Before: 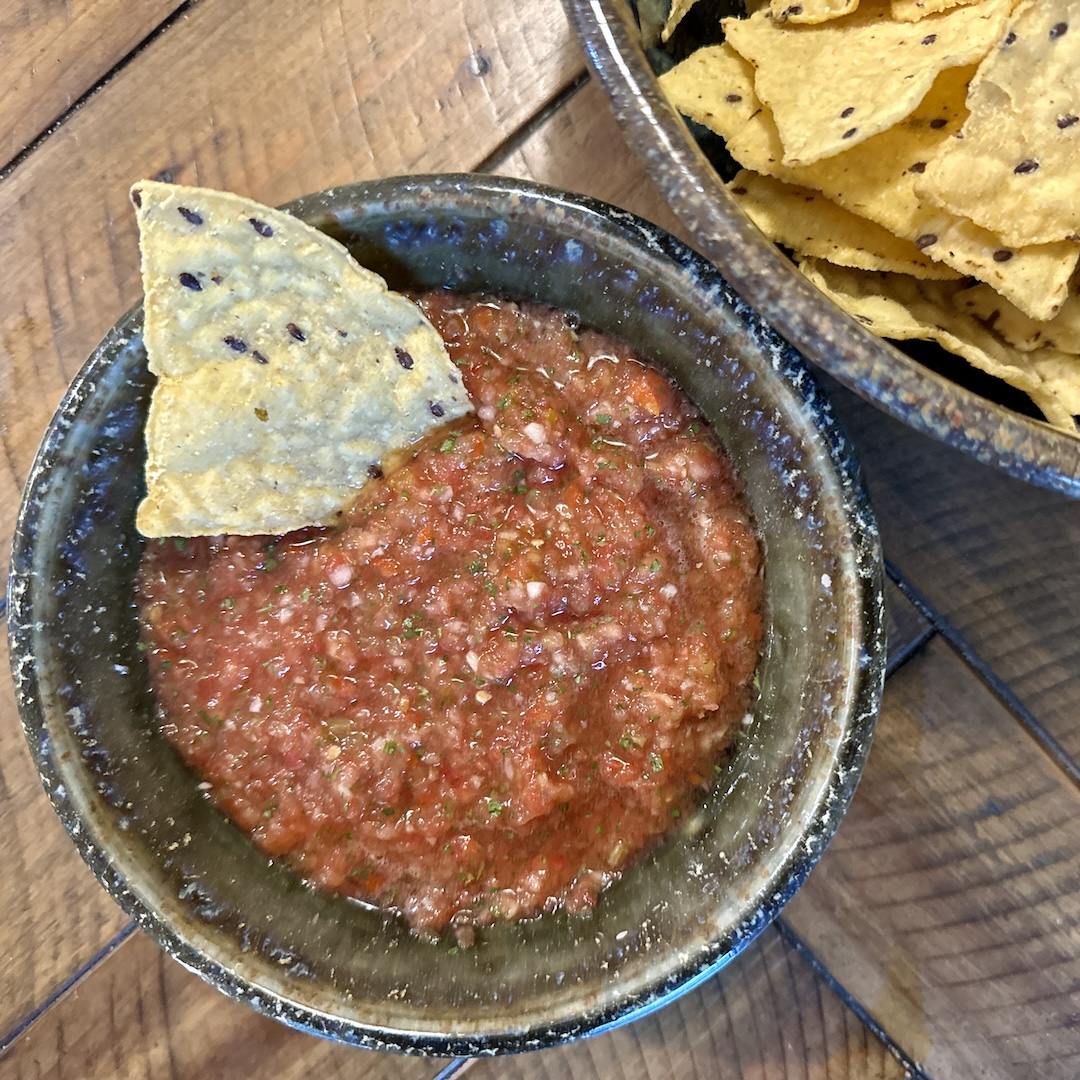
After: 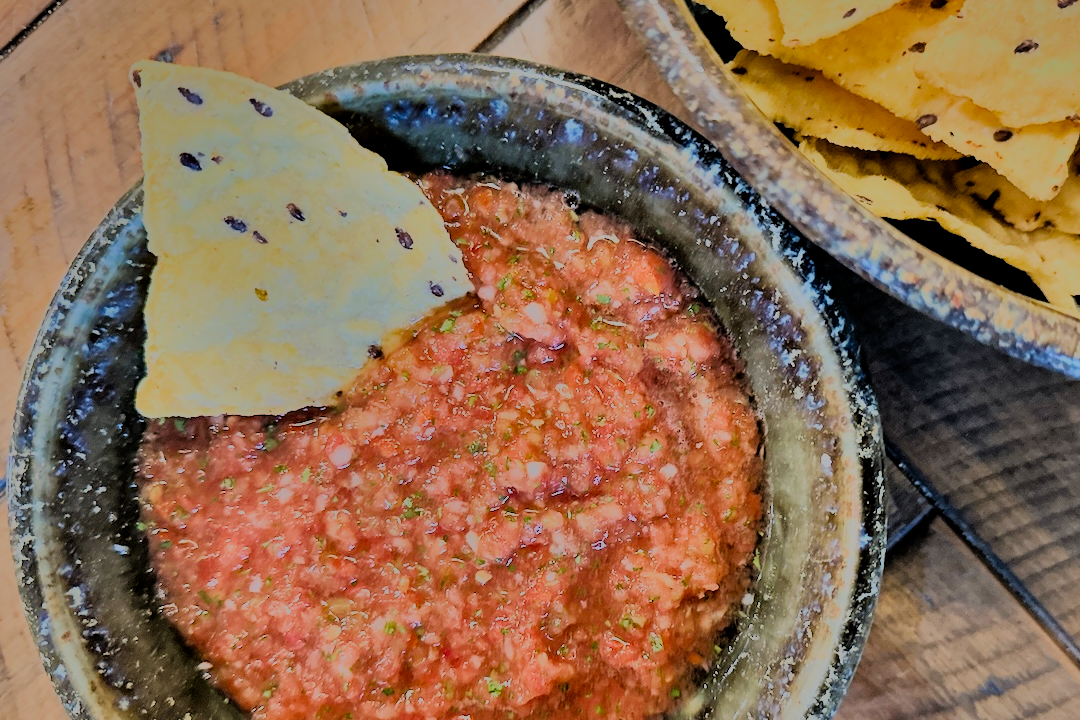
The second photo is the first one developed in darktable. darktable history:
filmic rgb: black relative exposure -8.79 EV, white relative exposure 4.98 EV, threshold 3 EV, target black luminance 0%, hardness 3.77, latitude 66.33%, contrast 0.822, shadows ↔ highlights balance 20%, color science v5 (2021), contrast in shadows safe, contrast in highlights safe, enable highlight reconstruction true
crop: top 11.166%, bottom 22.168%
rgb curve: curves: ch0 [(0, 0) (0.21, 0.15) (0.24, 0.21) (0.5, 0.75) (0.75, 0.96) (0.89, 0.99) (1, 1)]; ch1 [(0, 0.02) (0.21, 0.13) (0.25, 0.2) (0.5, 0.67) (0.75, 0.9) (0.89, 0.97) (1, 1)]; ch2 [(0, 0.02) (0.21, 0.13) (0.25, 0.2) (0.5, 0.67) (0.75, 0.9) (0.89, 0.97) (1, 1)], compensate middle gray true
shadows and highlights: shadows 80.73, white point adjustment -9.07, highlights -61.46, soften with gaussian
